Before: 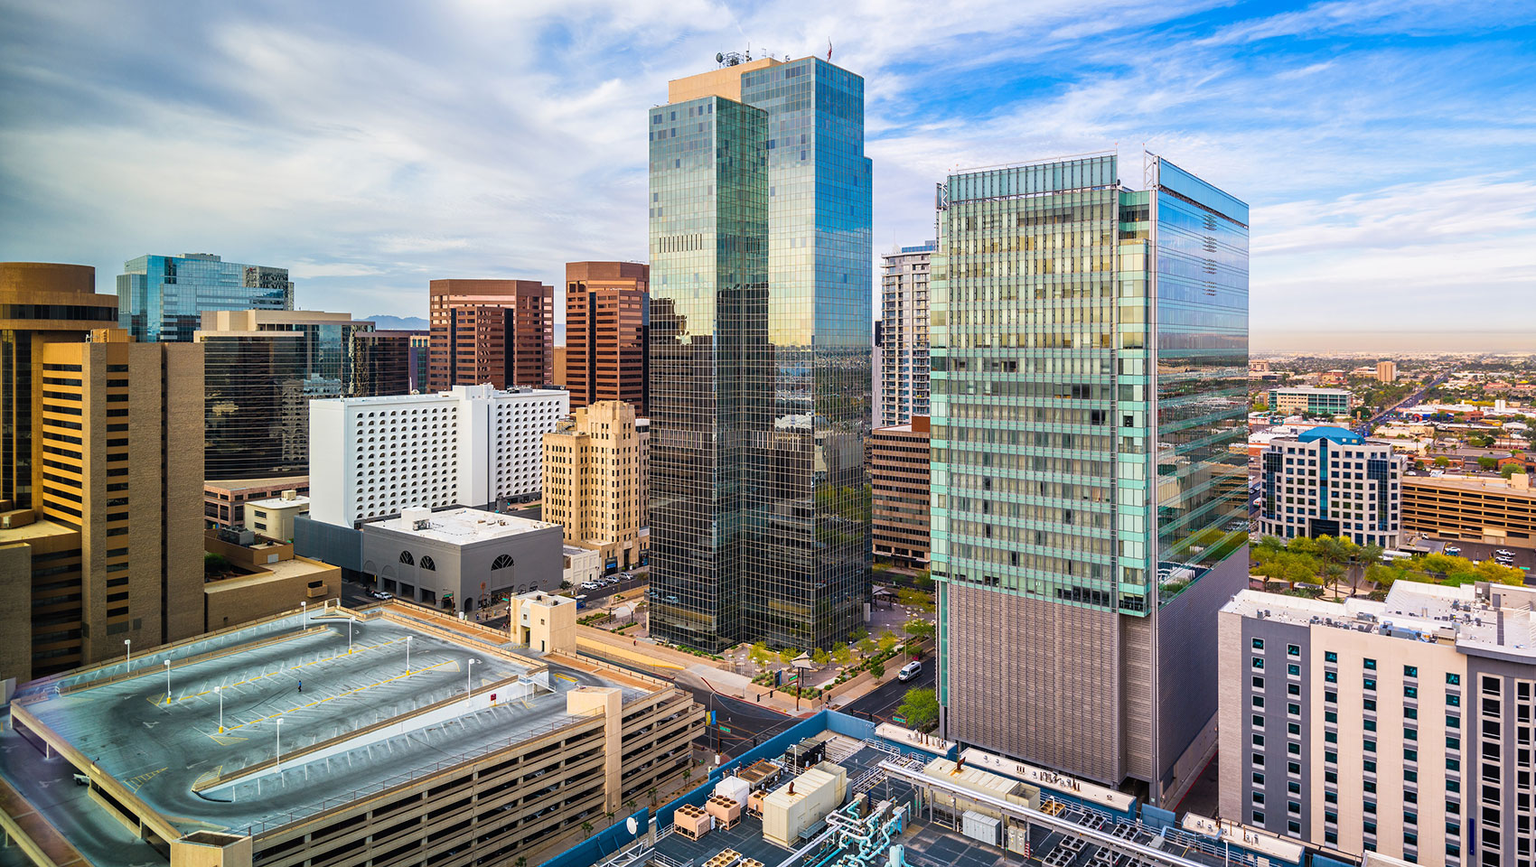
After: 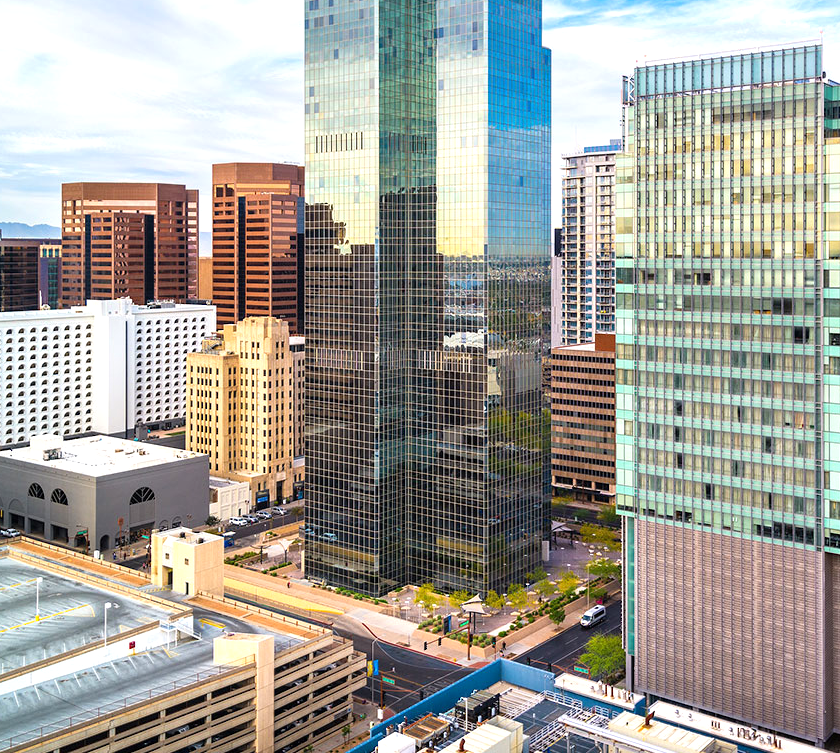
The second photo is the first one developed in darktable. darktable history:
exposure: exposure 0.367 EV, compensate highlight preservation false
crop and rotate: angle 0.02°, left 24.353%, top 13.219%, right 26.156%, bottom 8.224%
haze removal: strength 0.02, distance 0.25, compatibility mode true, adaptive false
levels: levels [0, 0.48, 0.961]
